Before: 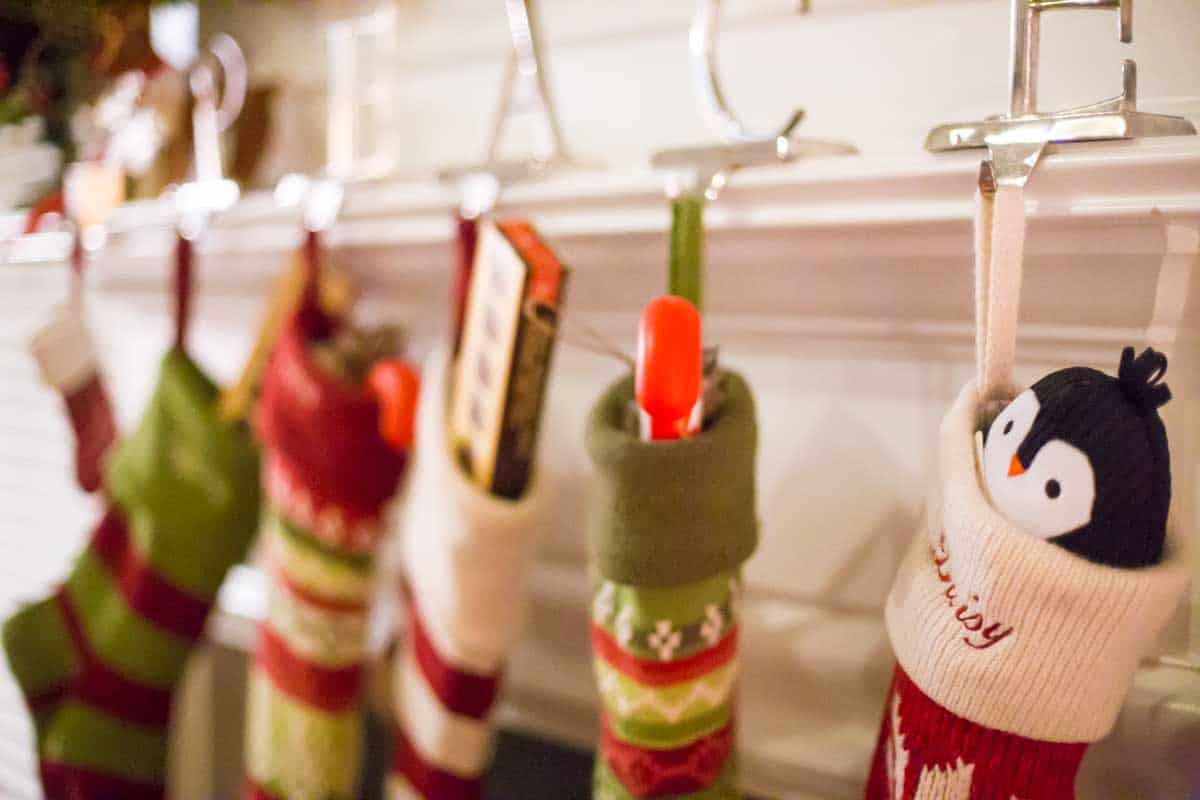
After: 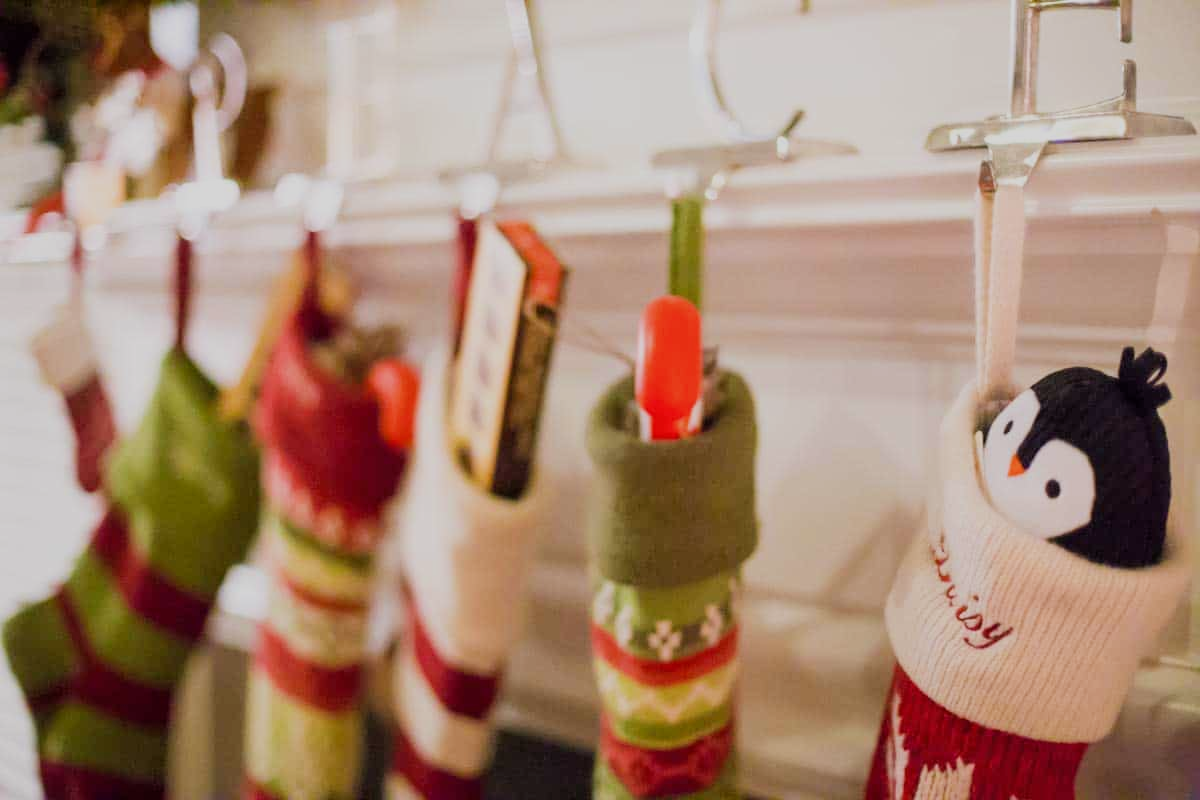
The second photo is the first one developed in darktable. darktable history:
filmic rgb: black relative exposure -16 EV, white relative exposure 4.96 EV, threshold -0.318 EV, transition 3.19 EV, structure ↔ texture 99.48%, hardness 6.22, enable highlight reconstruction true
